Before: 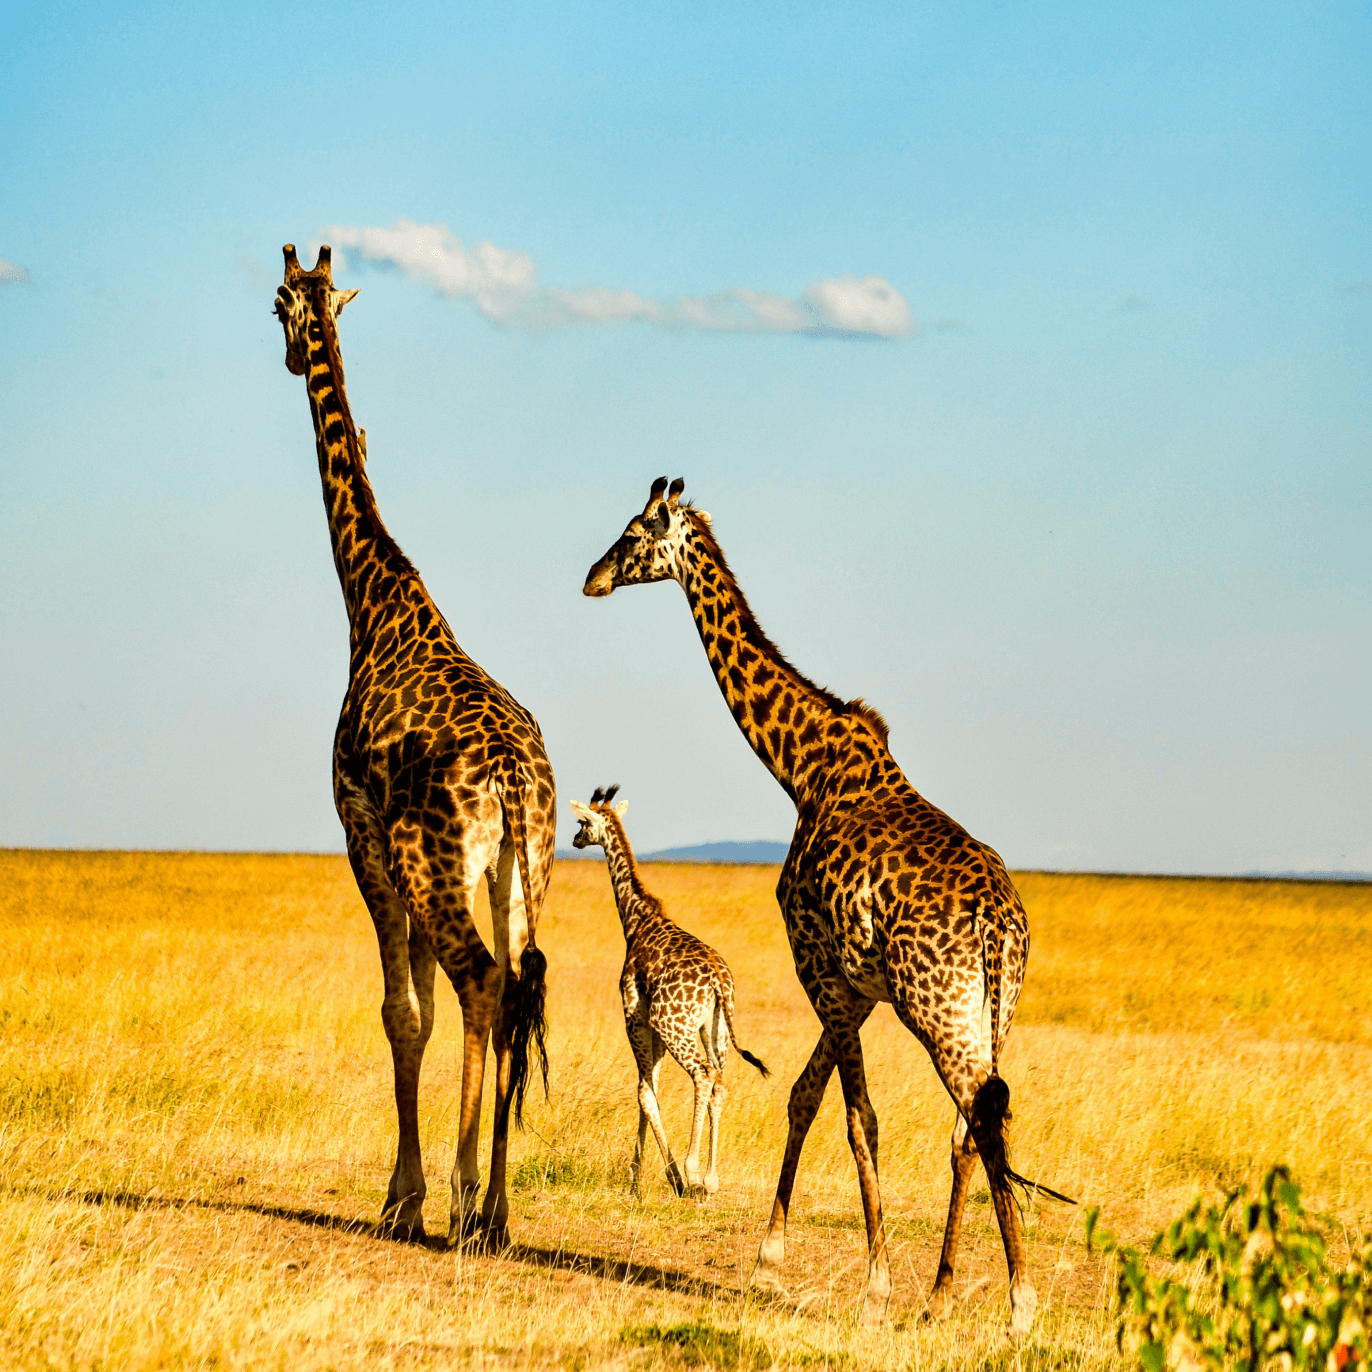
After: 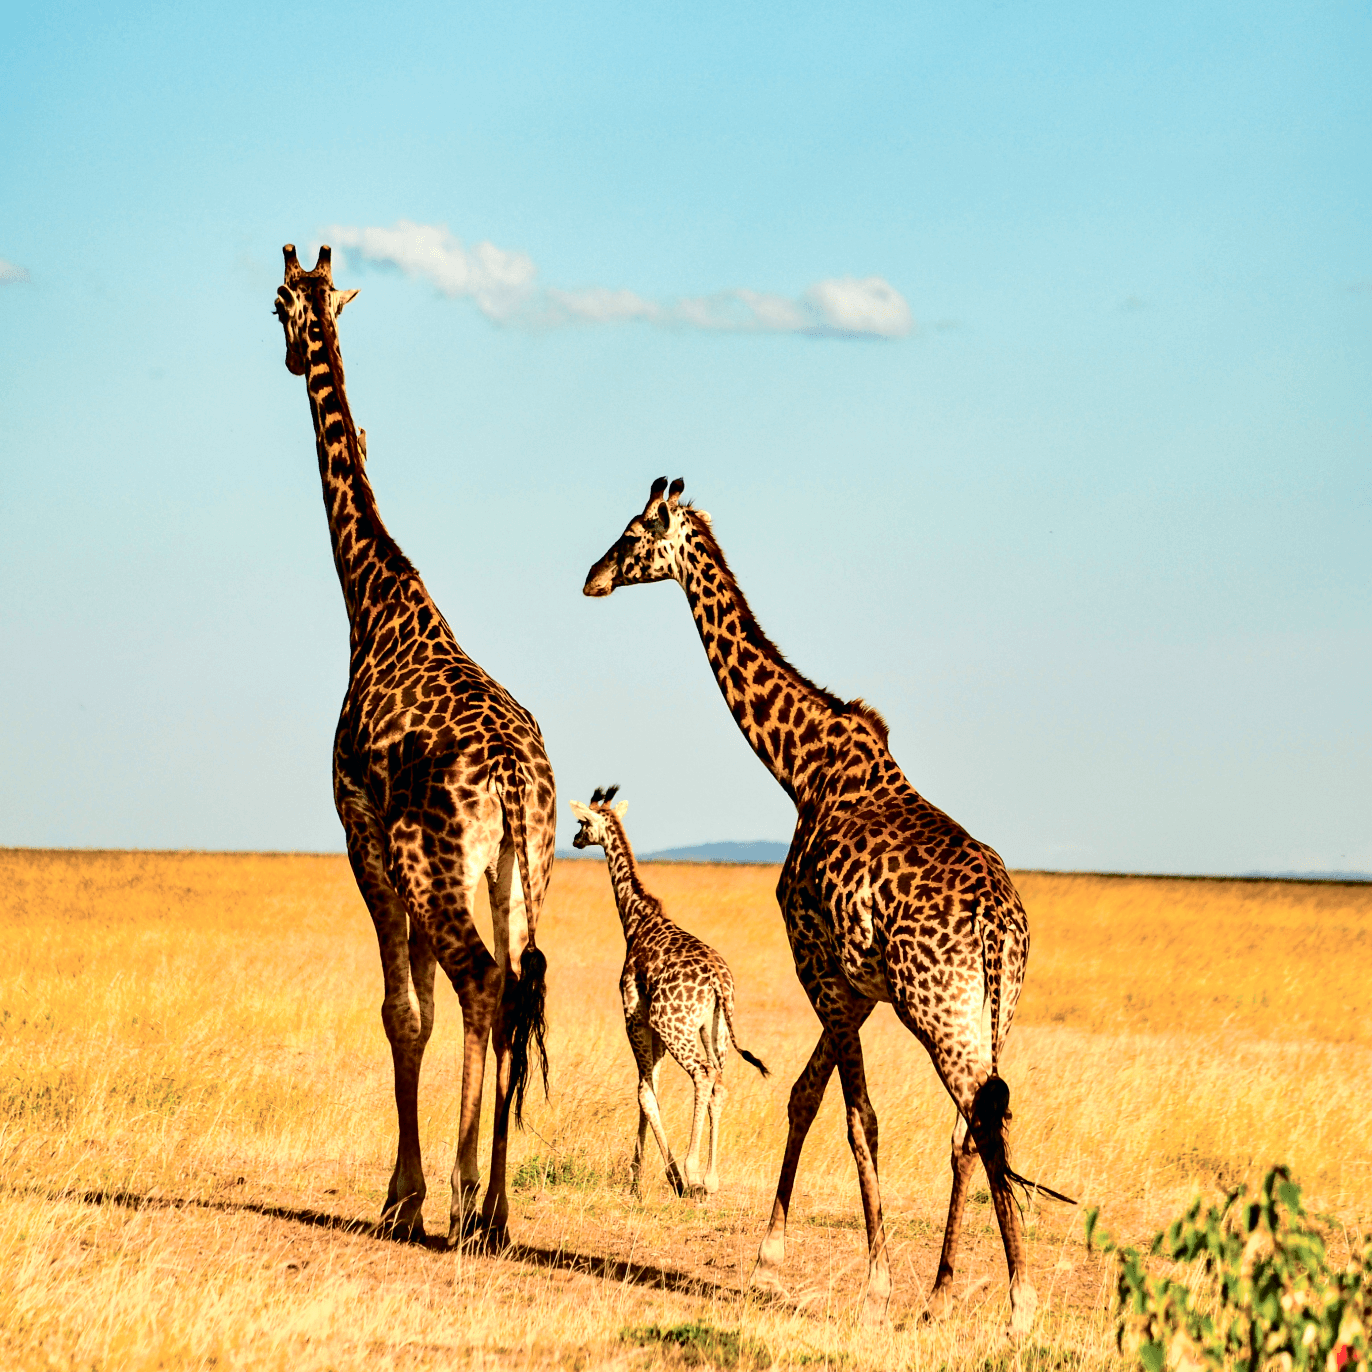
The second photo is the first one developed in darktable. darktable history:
tone curve: curves: ch0 [(0, 0) (0.081, 0.044) (0.192, 0.125) (0.283, 0.238) (0.416, 0.449) (0.495, 0.524) (0.686, 0.743) (0.826, 0.865) (0.978, 0.988)]; ch1 [(0, 0) (0.161, 0.092) (0.35, 0.33) (0.392, 0.392) (0.427, 0.426) (0.479, 0.472) (0.505, 0.497) (0.521, 0.514) (0.547, 0.568) (0.579, 0.597) (0.625, 0.627) (0.678, 0.733) (1, 1)]; ch2 [(0, 0) (0.346, 0.362) (0.404, 0.427) (0.502, 0.495) (0.531, 0.523) (0.549, 0.554) (0.582, 0.596) (0.629, 0.642) (0.717, 0.678) (1, 1)], color space Lab, independent channels, preserve colors none
